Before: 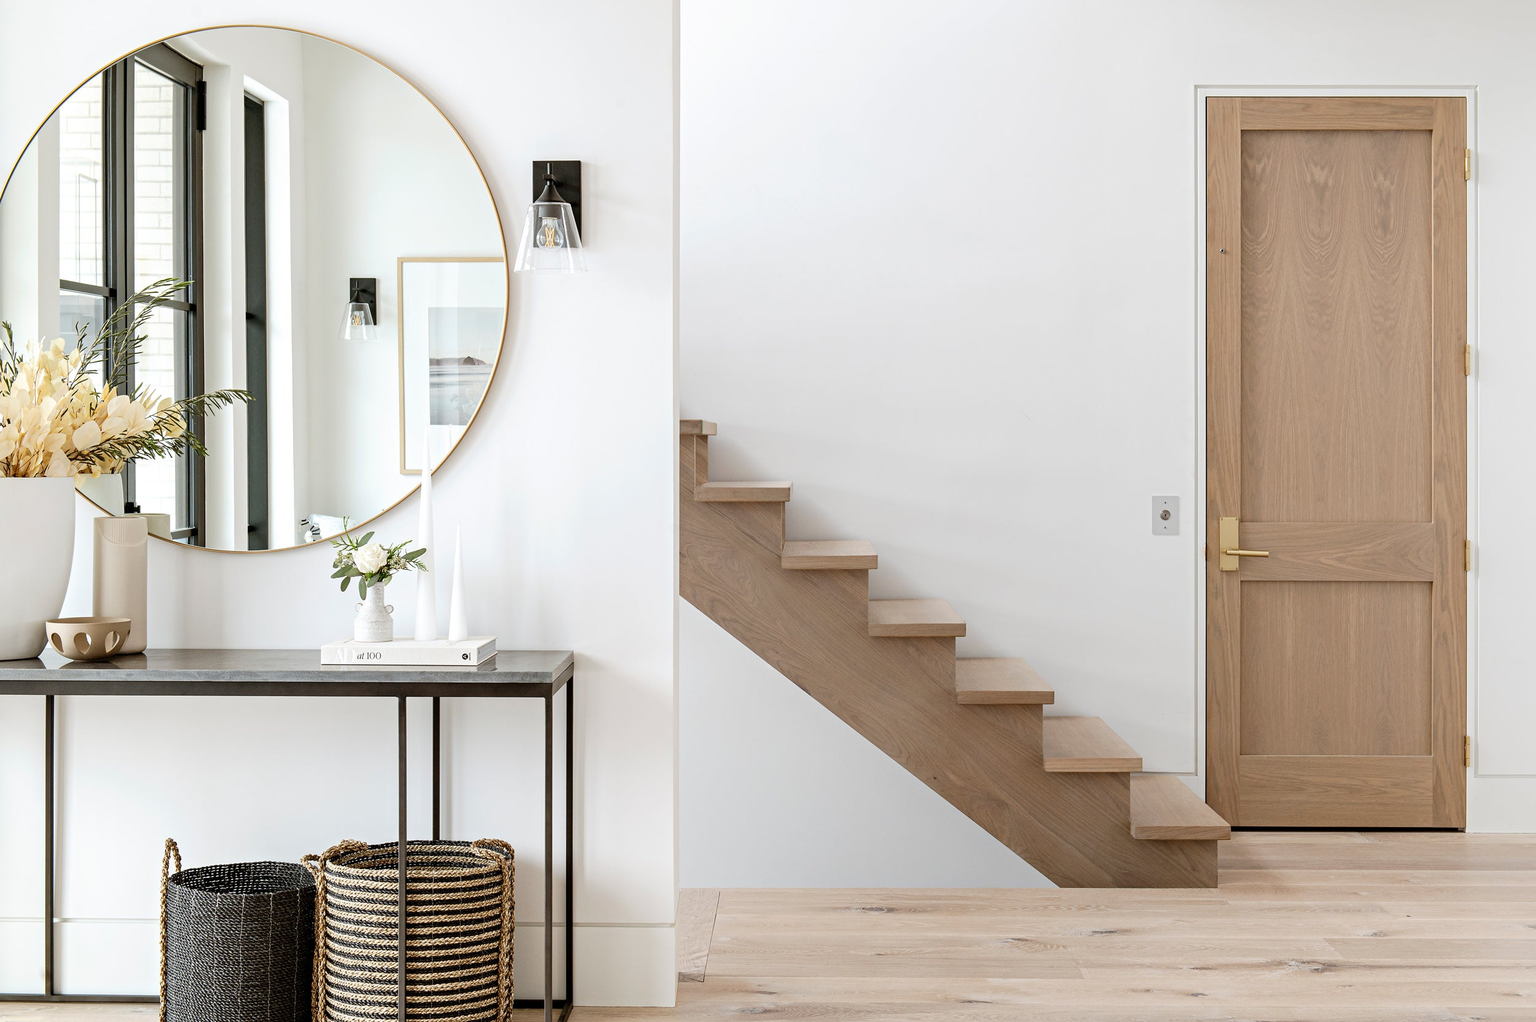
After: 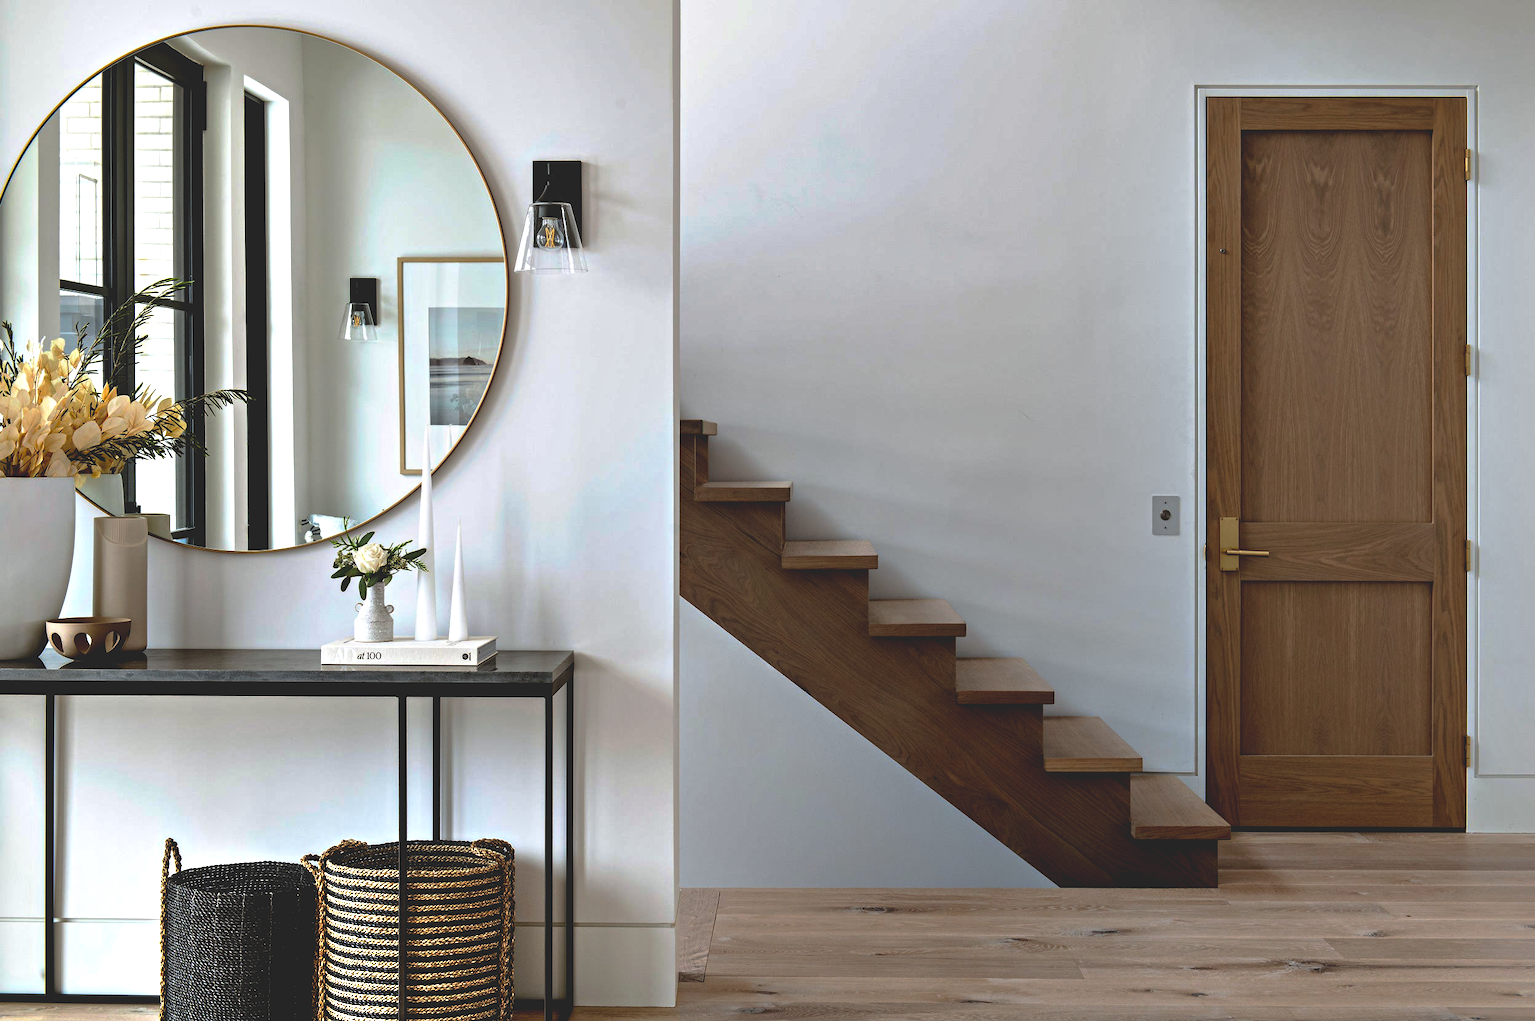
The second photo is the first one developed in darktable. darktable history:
contrast equalizer: octaves 7, y [[0.528, 0.548, 0.563, 0.562, 0.546, 0.526], [0.55 ×6], [0 ×6], [0 ×6], [0 ×6]]
exposure: black level correction 0.1, exposure -0.092 EV, compensate highlight preservation false
rgb curve: curves: ch0 [(0, 0.186) (0.314, 0.284) (0.775, 0.708) (1, 1)], compensate middle gray true, preserve colors none
base curve: curves: ch0 [(0, 0) (0.595, 0.418) (1, 1)], preserve colors none
